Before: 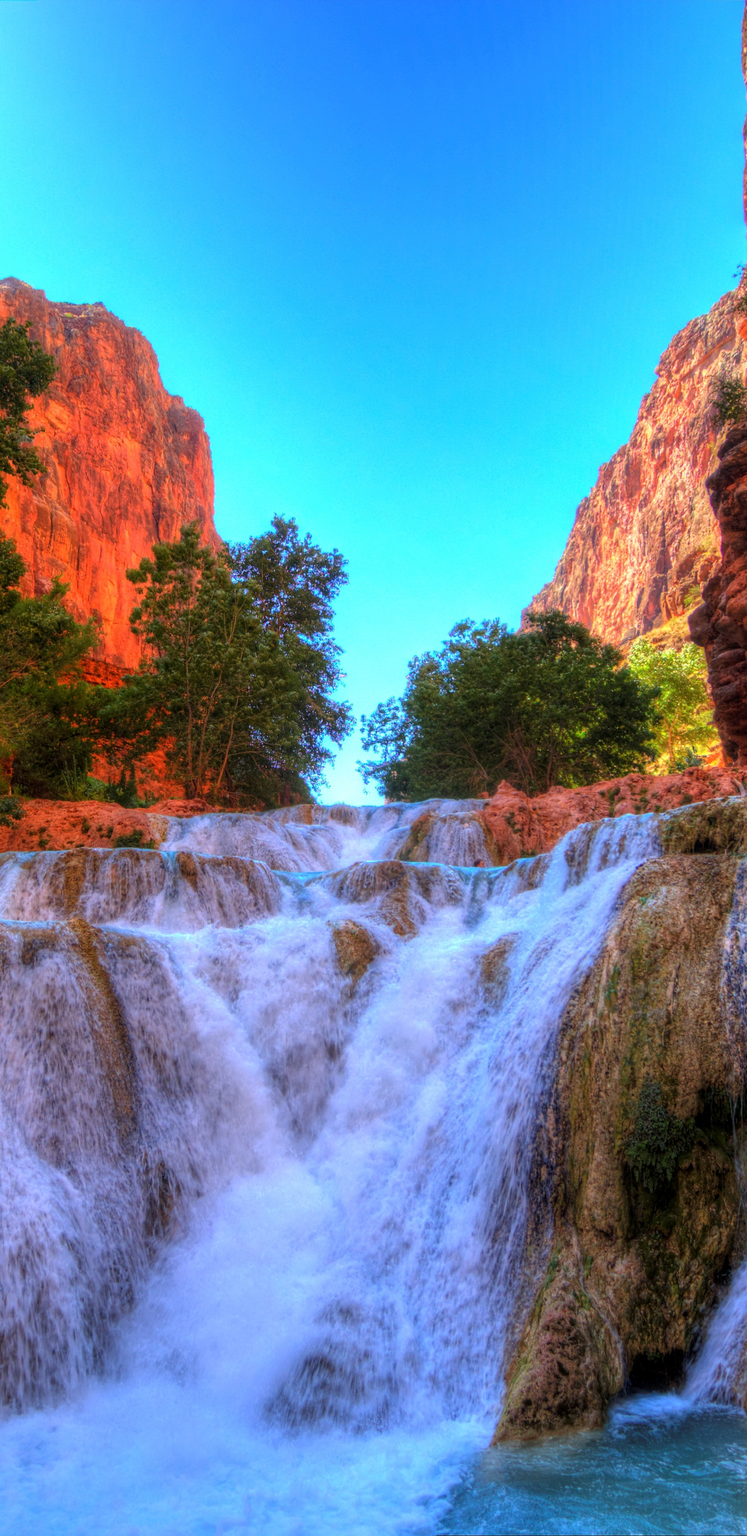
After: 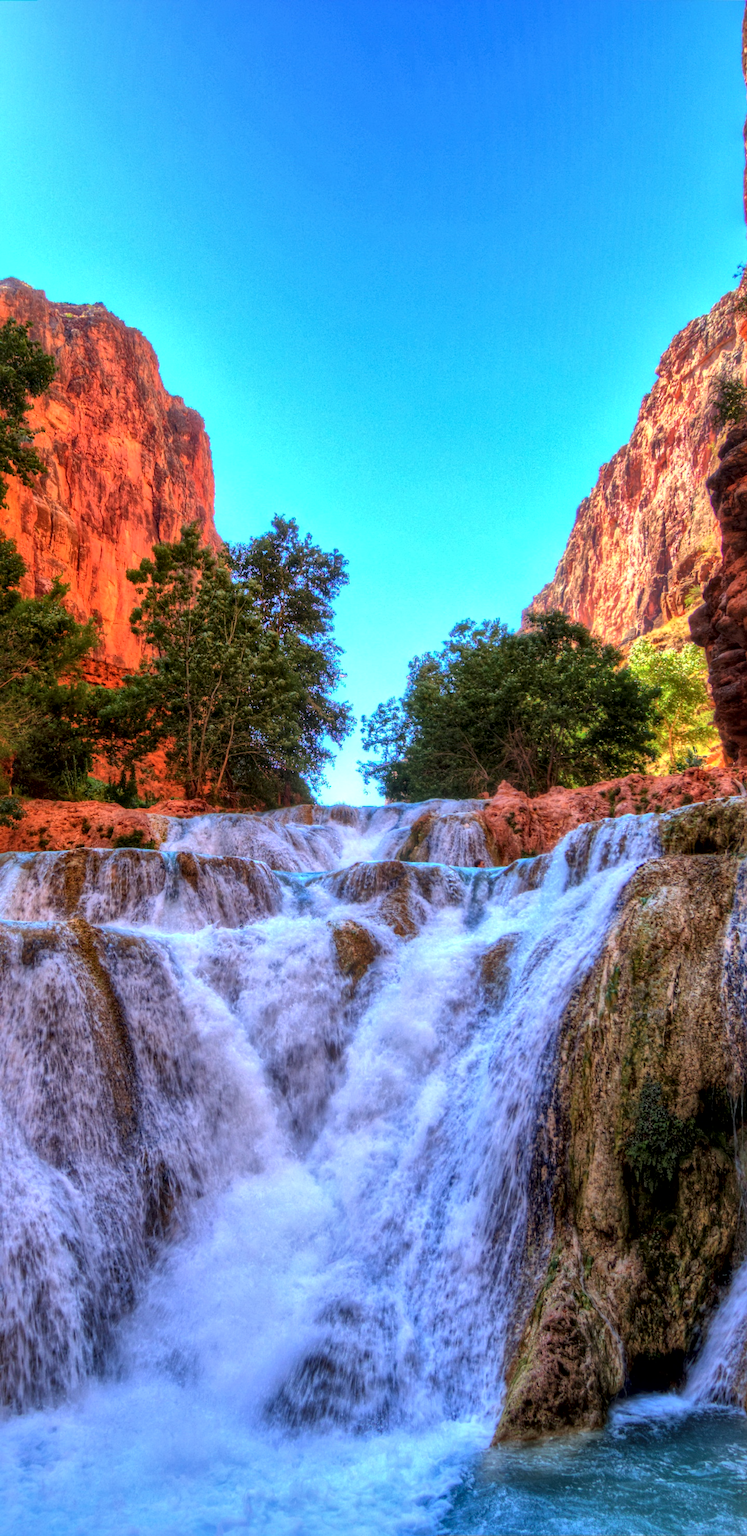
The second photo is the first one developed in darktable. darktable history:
rotate and perspective: automatic cropping original format, crop left 0, crop top 0
local contrast: mode bilateral grid, contrast 20, coarseness 50, detail 179%, midtone range 0.2
